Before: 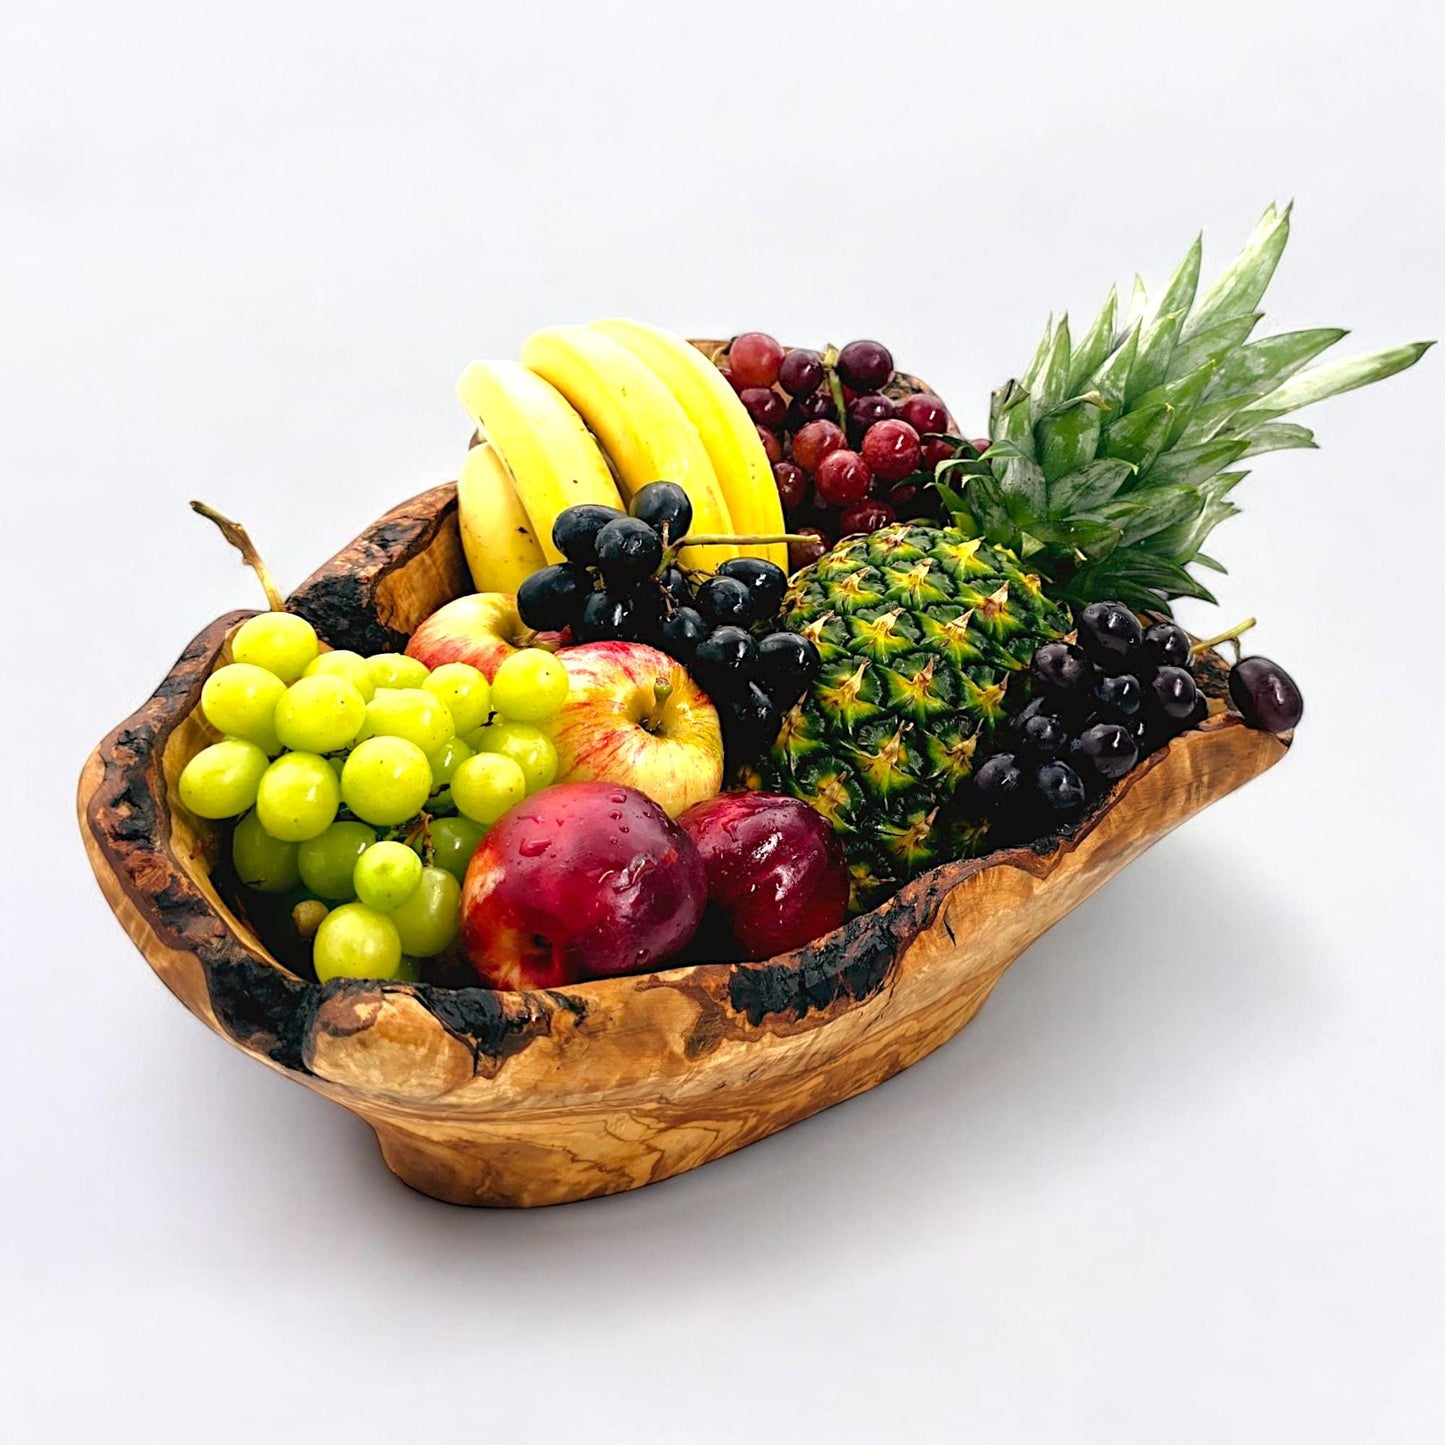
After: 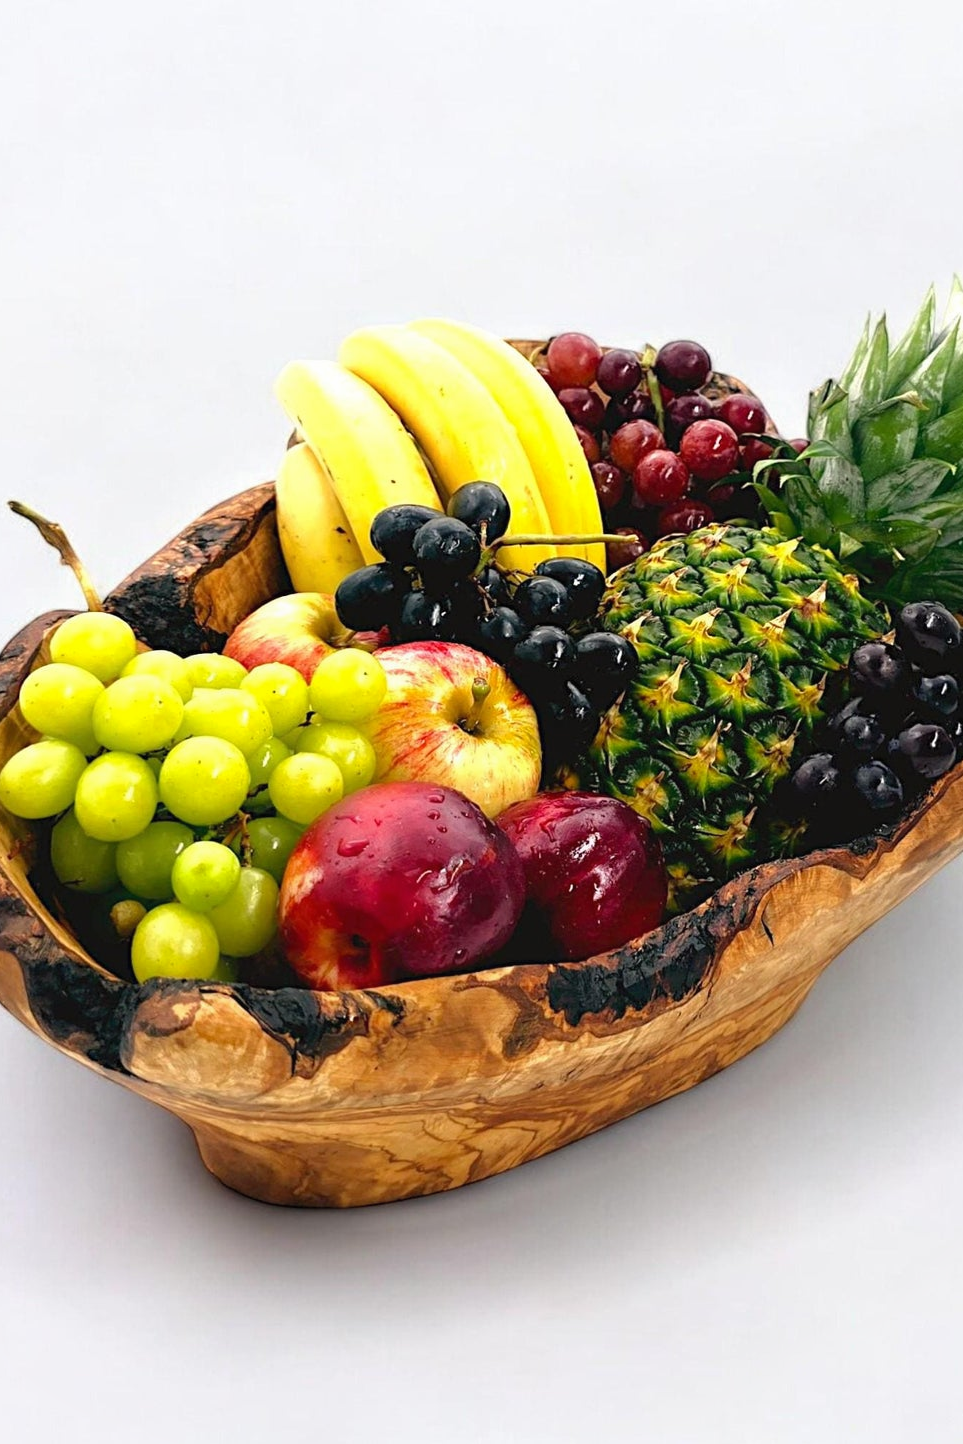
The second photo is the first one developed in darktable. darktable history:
fill light: on, module defaults
local contrast: mode bilateral grid, contrast 100, coarseness 100, detail 91%, midtone range 0.2
crop and rotate: left 12.648%, right 20.685%
